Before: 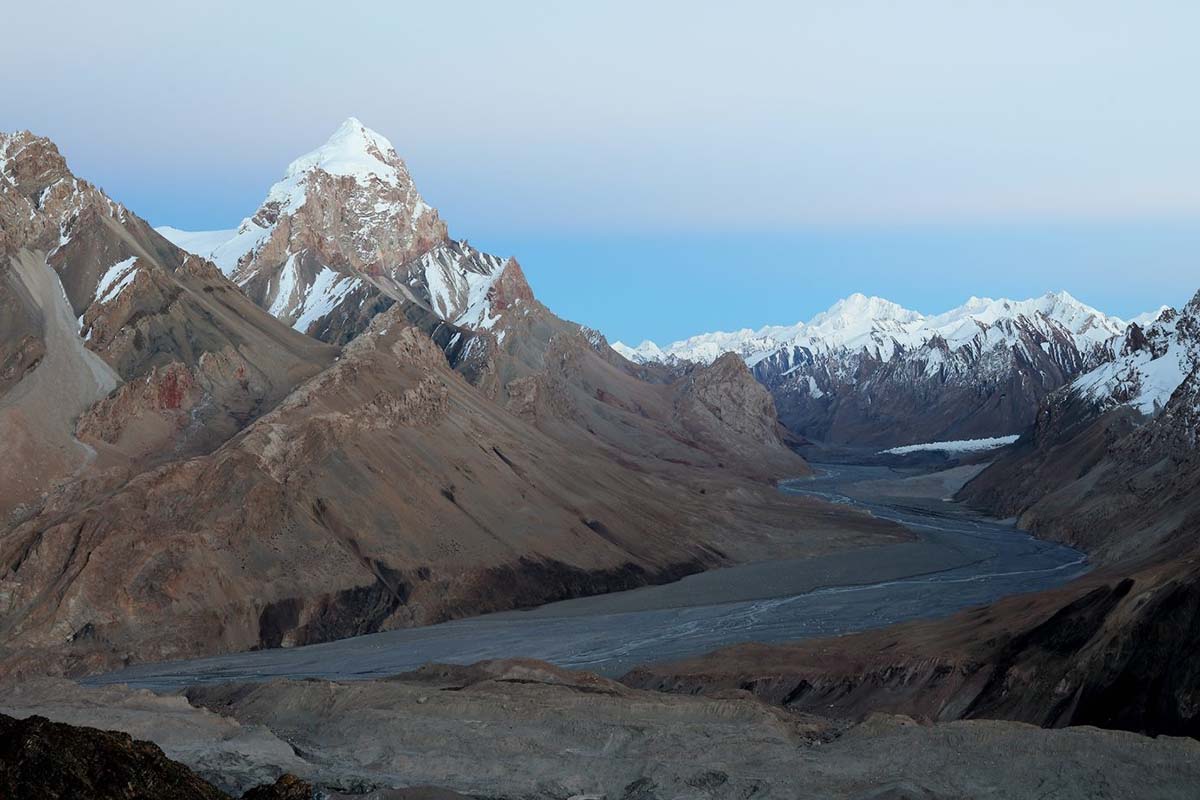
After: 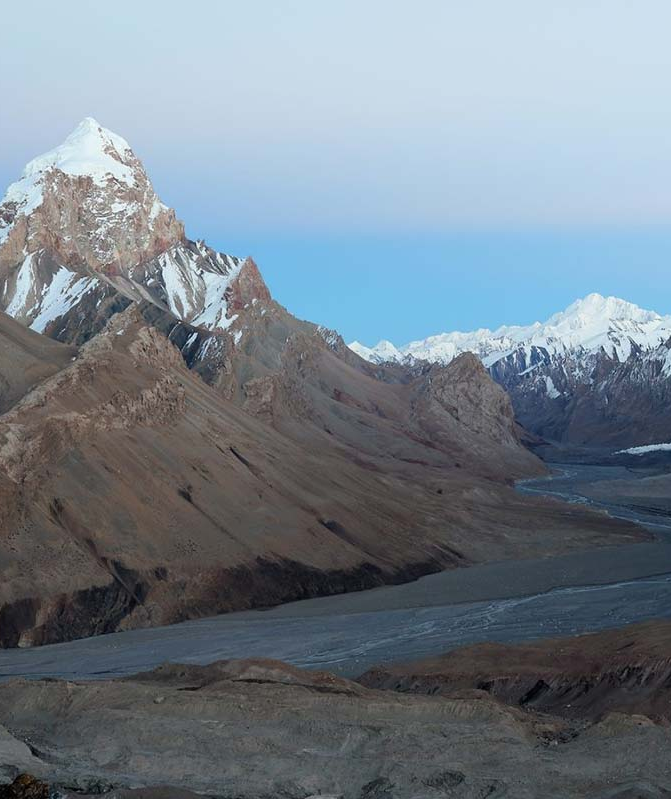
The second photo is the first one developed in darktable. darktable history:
crop: left 21.92%, right 22.095%, bottom 0.003%
